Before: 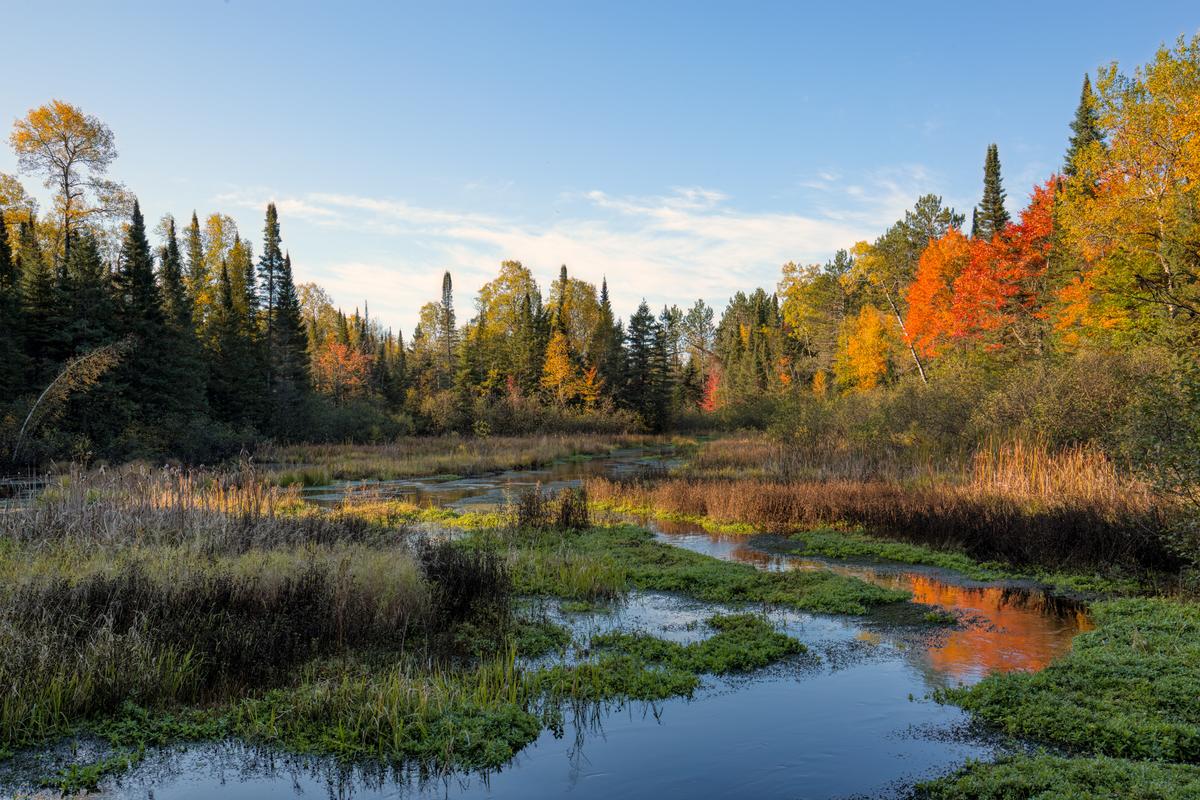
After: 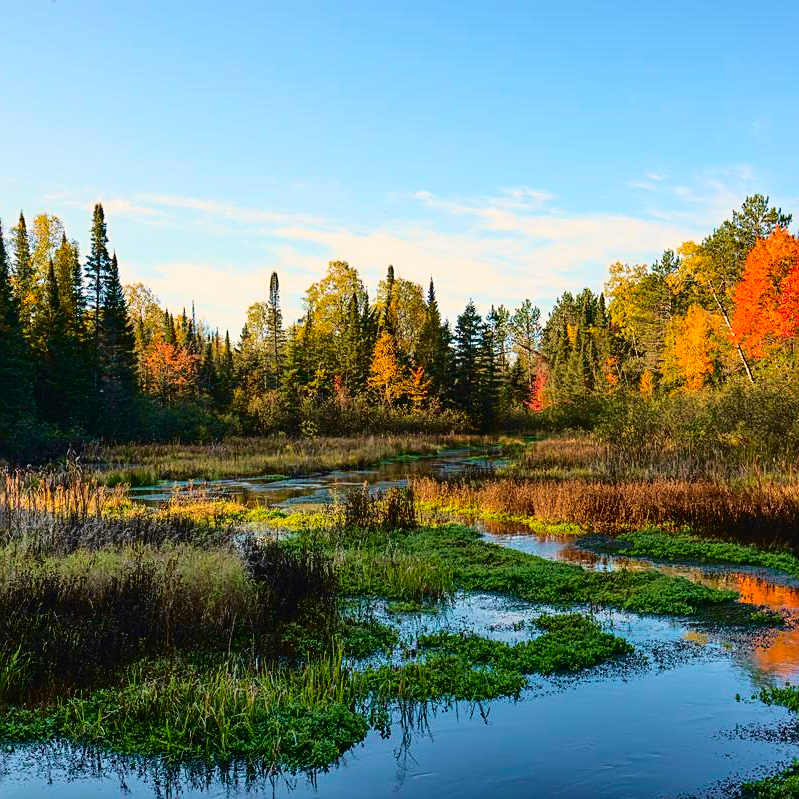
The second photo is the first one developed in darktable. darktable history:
sharpen: on, module defaults
contrast brightness saturation: saturation 0.13
velvia: on, module defaults
crop and rotate: left 14.436%, right 18.898%
tone curve: curves: ch0 [(0, 0.023) (0.132, 0.075) (0.256, 0.2) (0.454, 0.495) (0.708, 0.78) (0.844, 0.896) (1, 0.98)]; ch1 [(0, 0) (0.37, 0.308) (0.478, 0.46) (0.499, 0.5) (0.513, 0.508) (0.526, 0.533) (0.59, 0.612) (0.764, 0.804) (1, 1)]; ch2 [(0, 0) (0.312, 0.313) (0.461, 0.454) (0.48, 0.477) (0.503, 0.5) (0.526, 0.54) (0.564, 0.595) (0.631, 0.676) (0.713, 0.767) (0.985, 0.966)], color space Lab, independent channels
